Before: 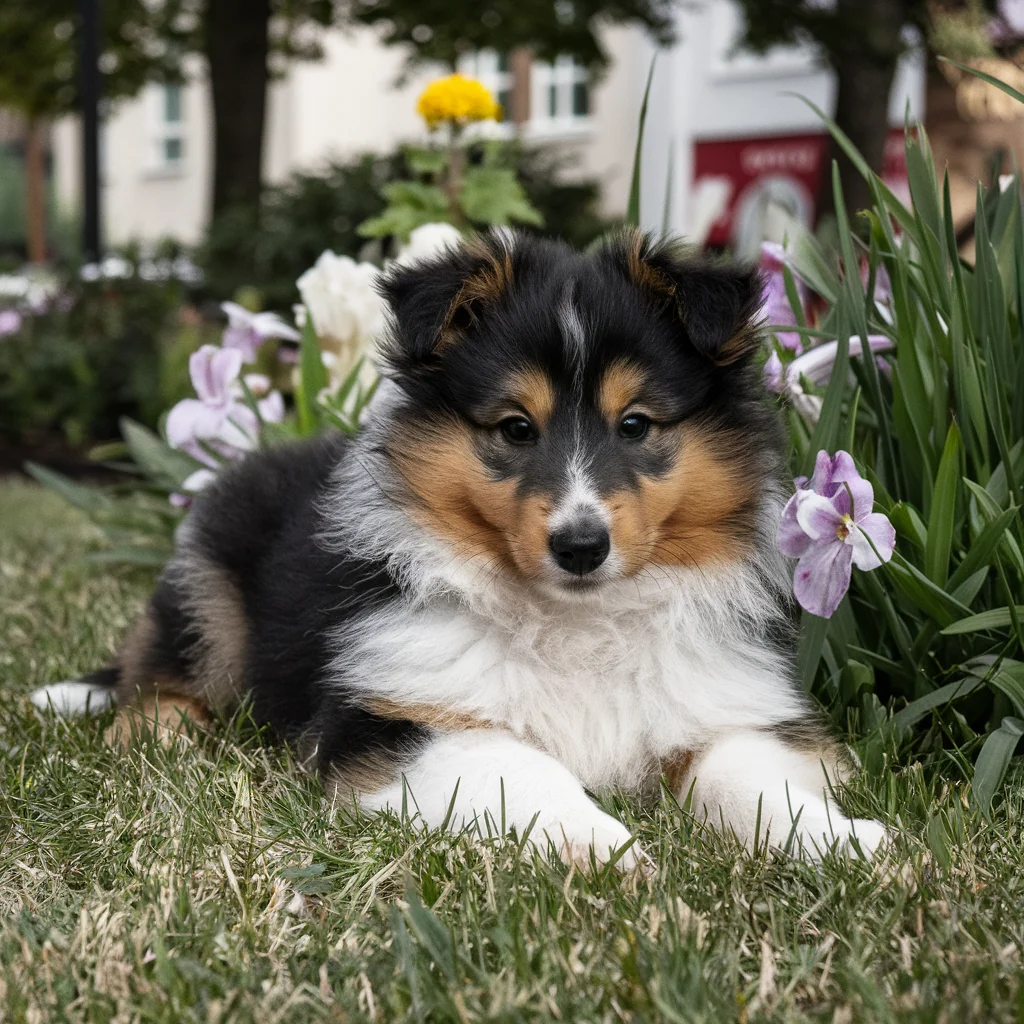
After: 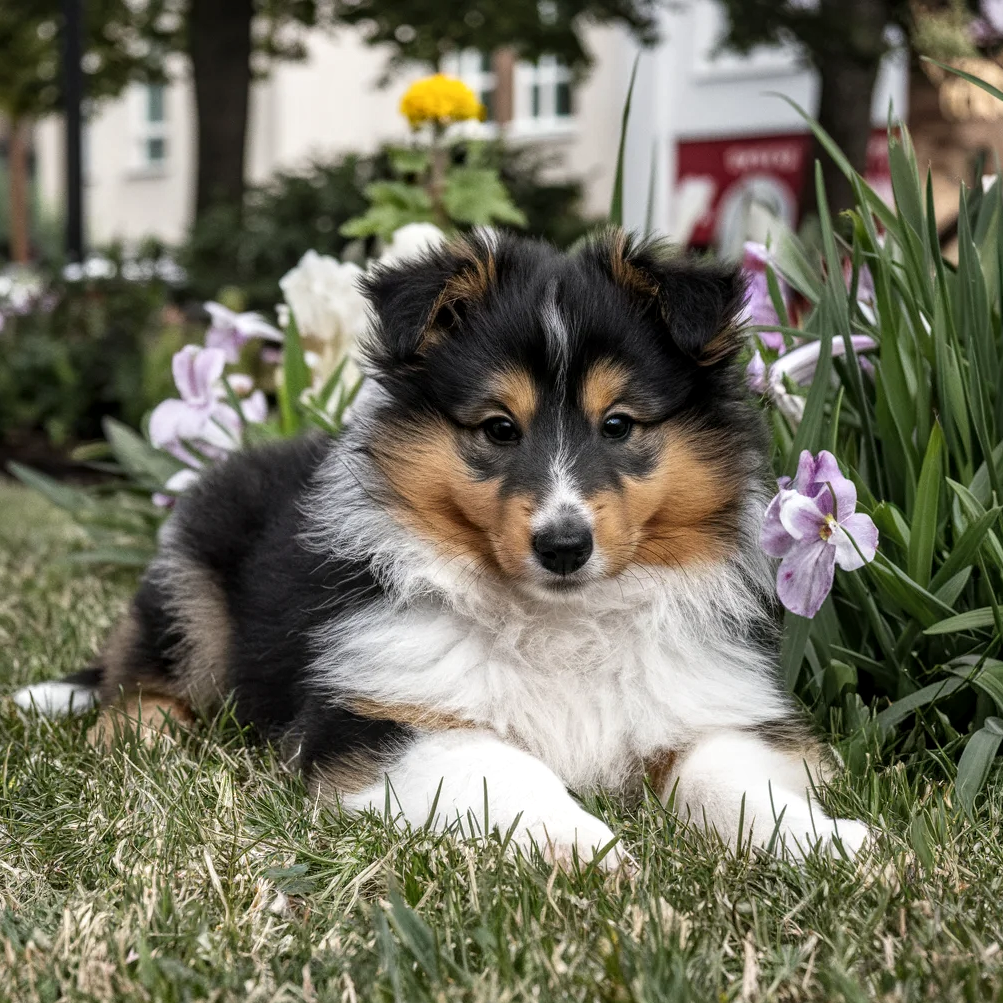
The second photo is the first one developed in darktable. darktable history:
local contrast: on, module defaults
shadows and highlights: radius 171.16, shadows 27, white point adjustment 3.13, highlights -67.95, soften with gaussian
crop: left 1.743%, right 0.268%, bottom 2.011%
